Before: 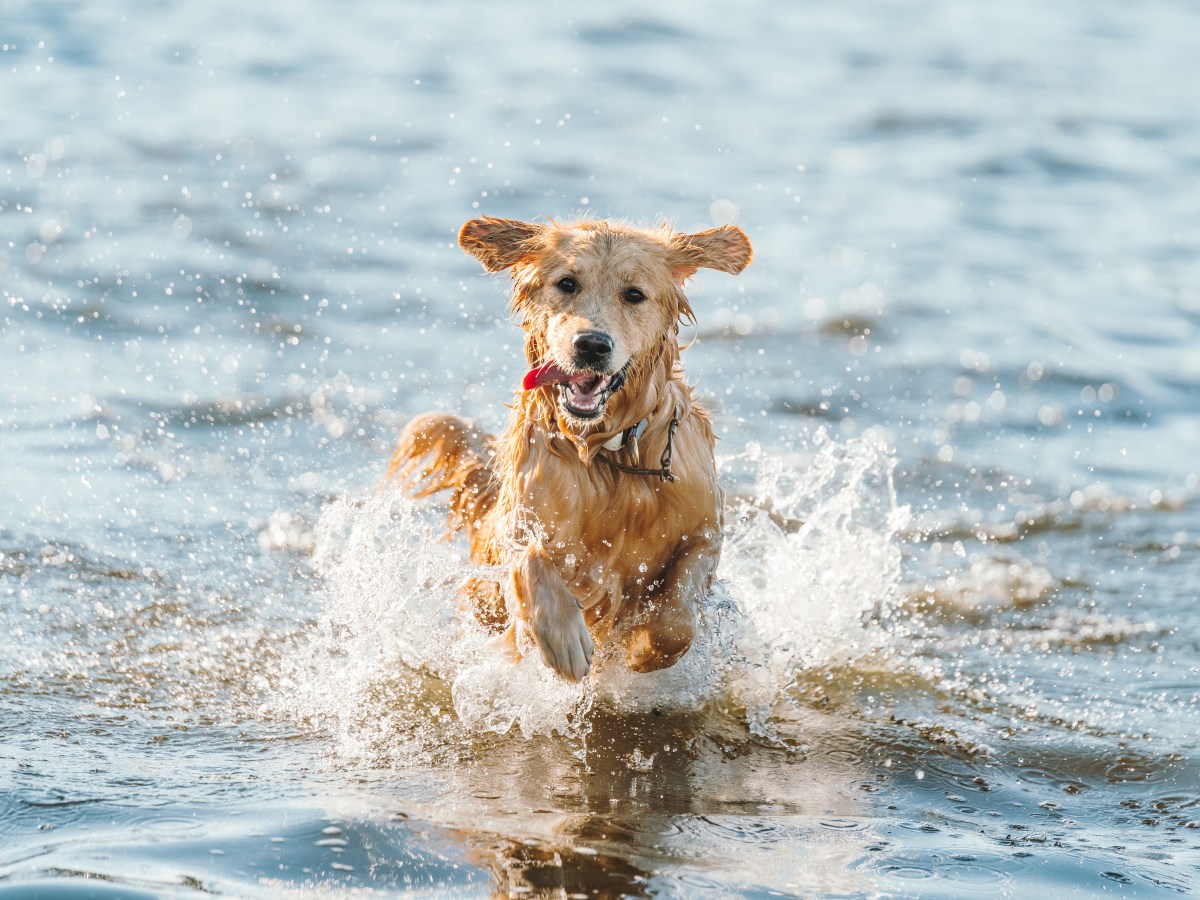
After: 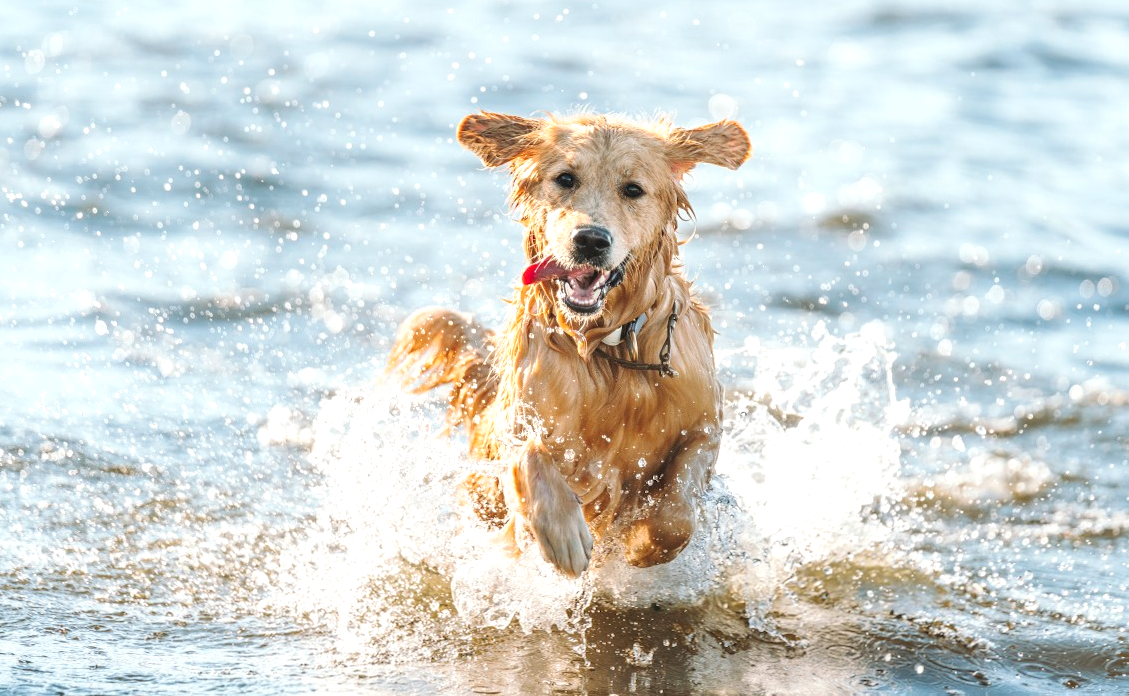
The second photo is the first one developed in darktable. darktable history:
exposure: exposure 0.404 EV, compensate highlight preservation false
crop and rotate: angle 0.099°, top 11.634%, right 5.693%, bottom 10.752%
